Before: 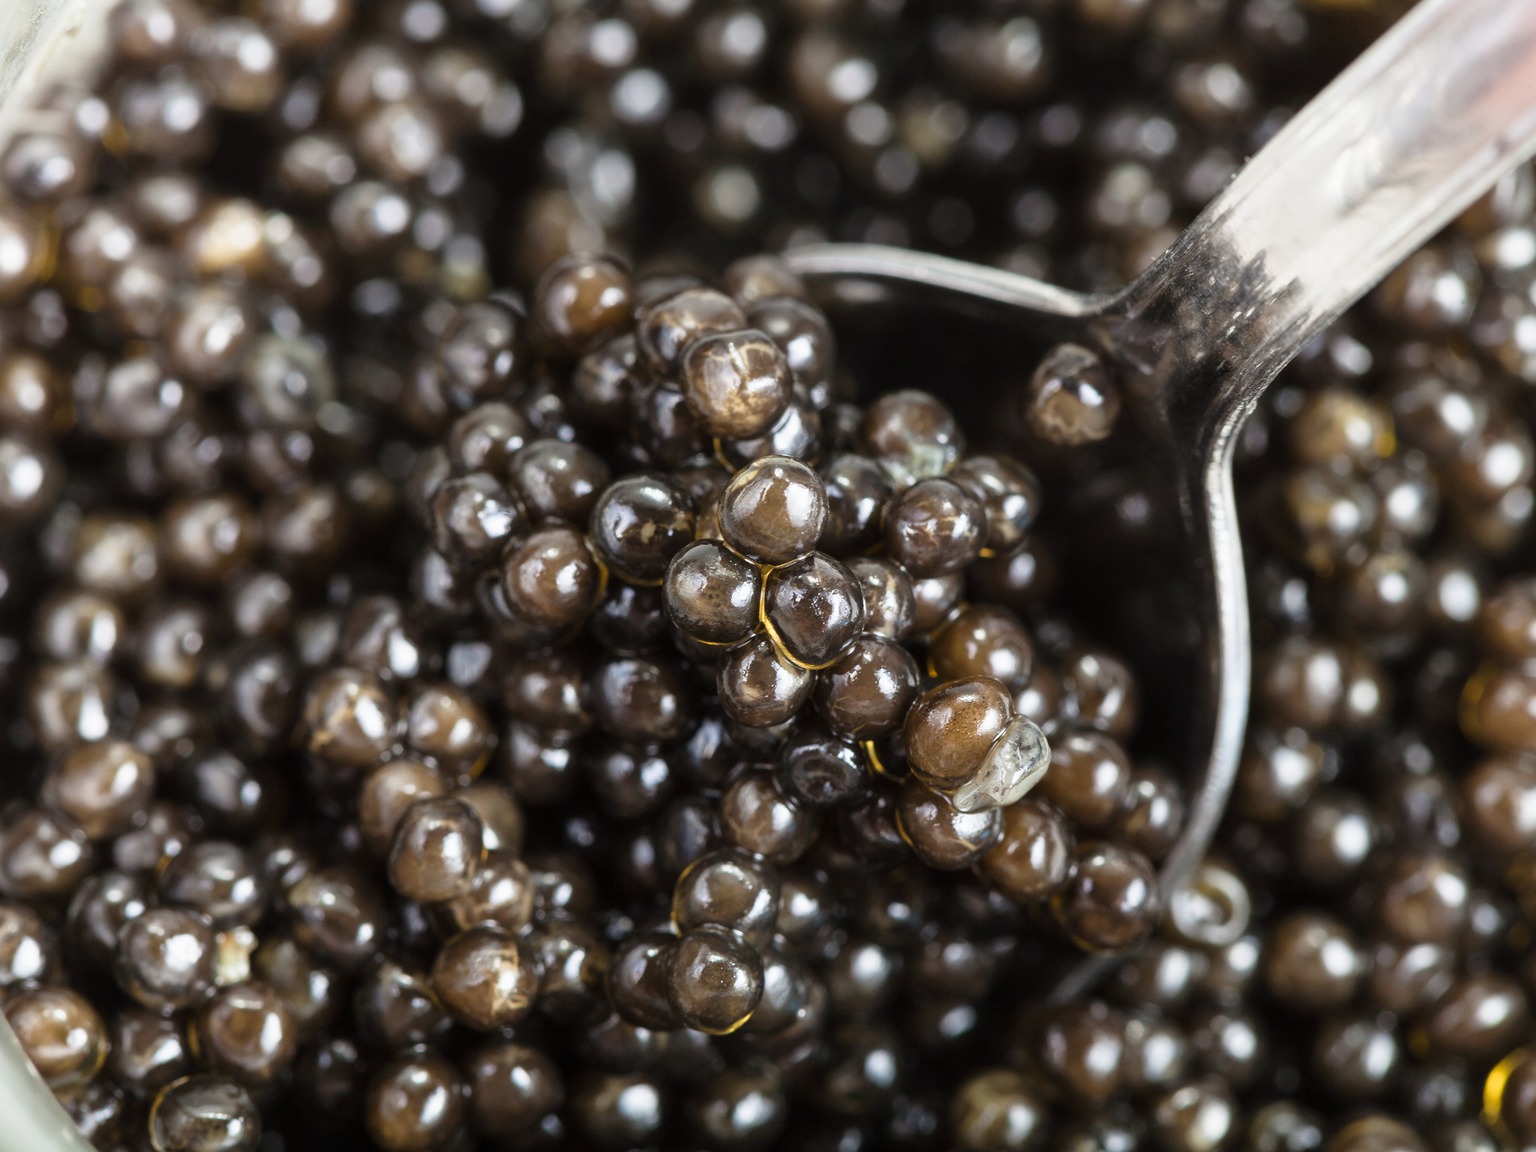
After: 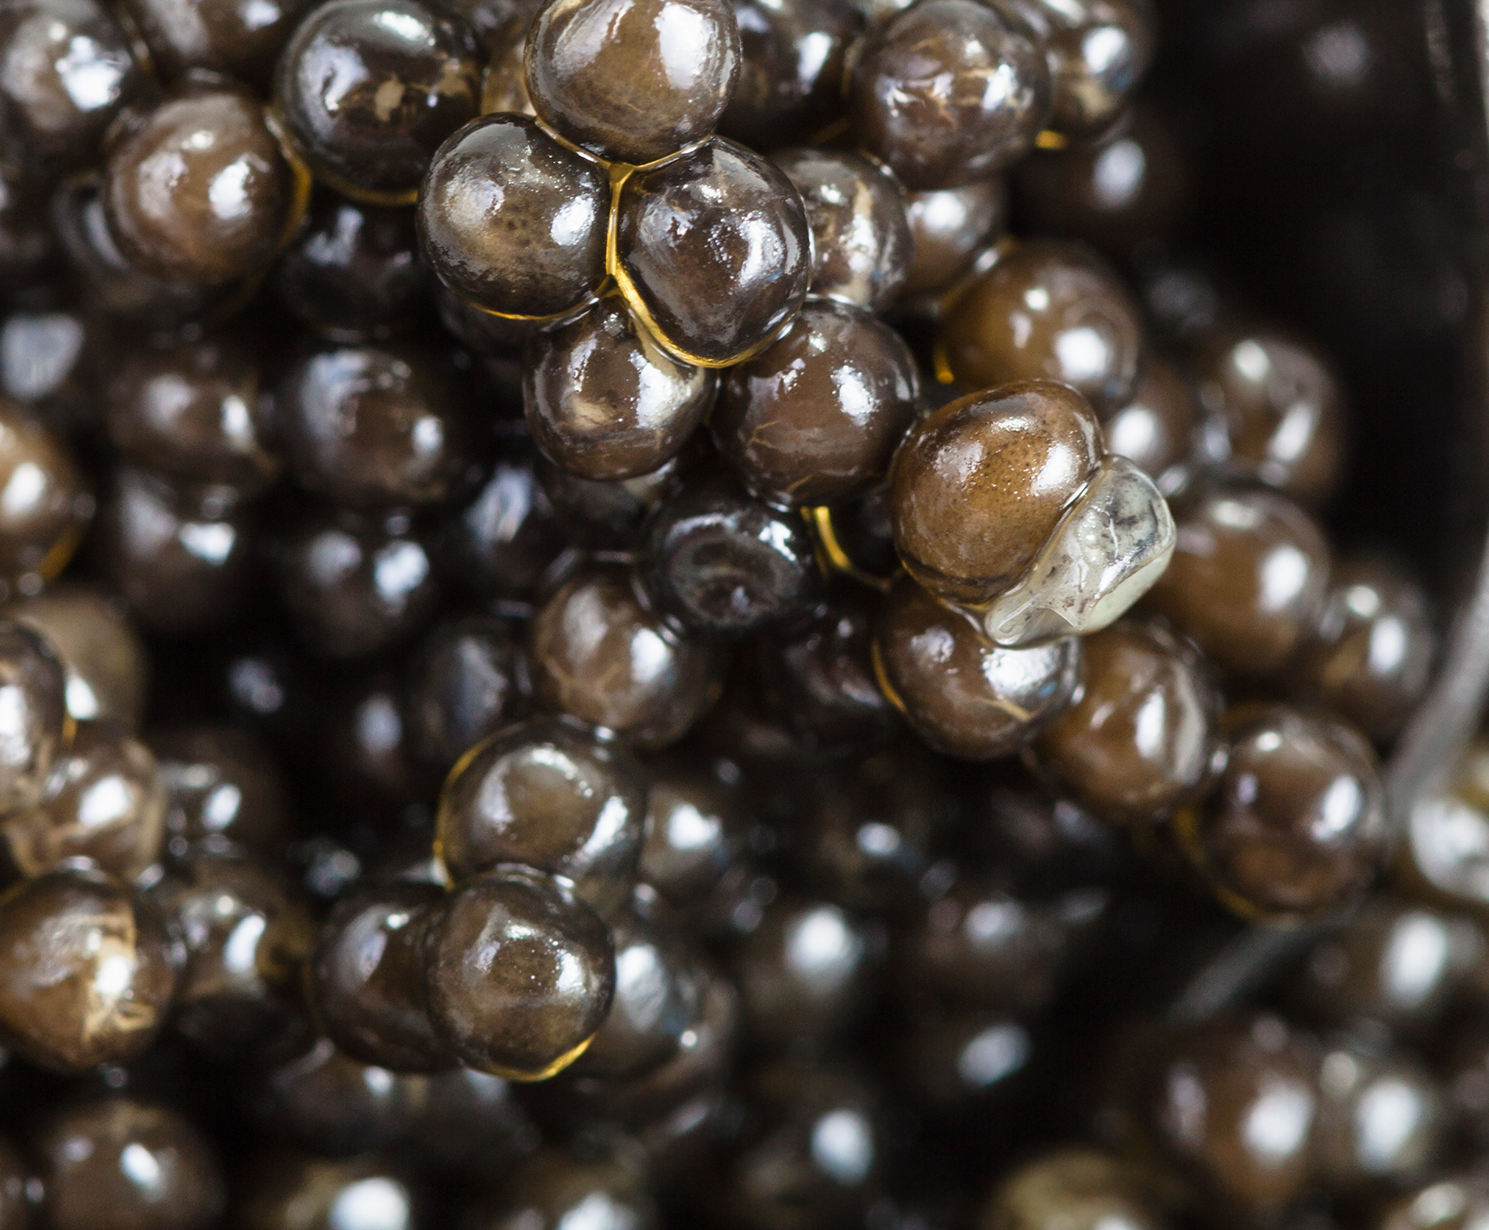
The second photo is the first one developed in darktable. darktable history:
crop: left 29.244%, top 41.785%, right 21.119%, bottom 3.514%
